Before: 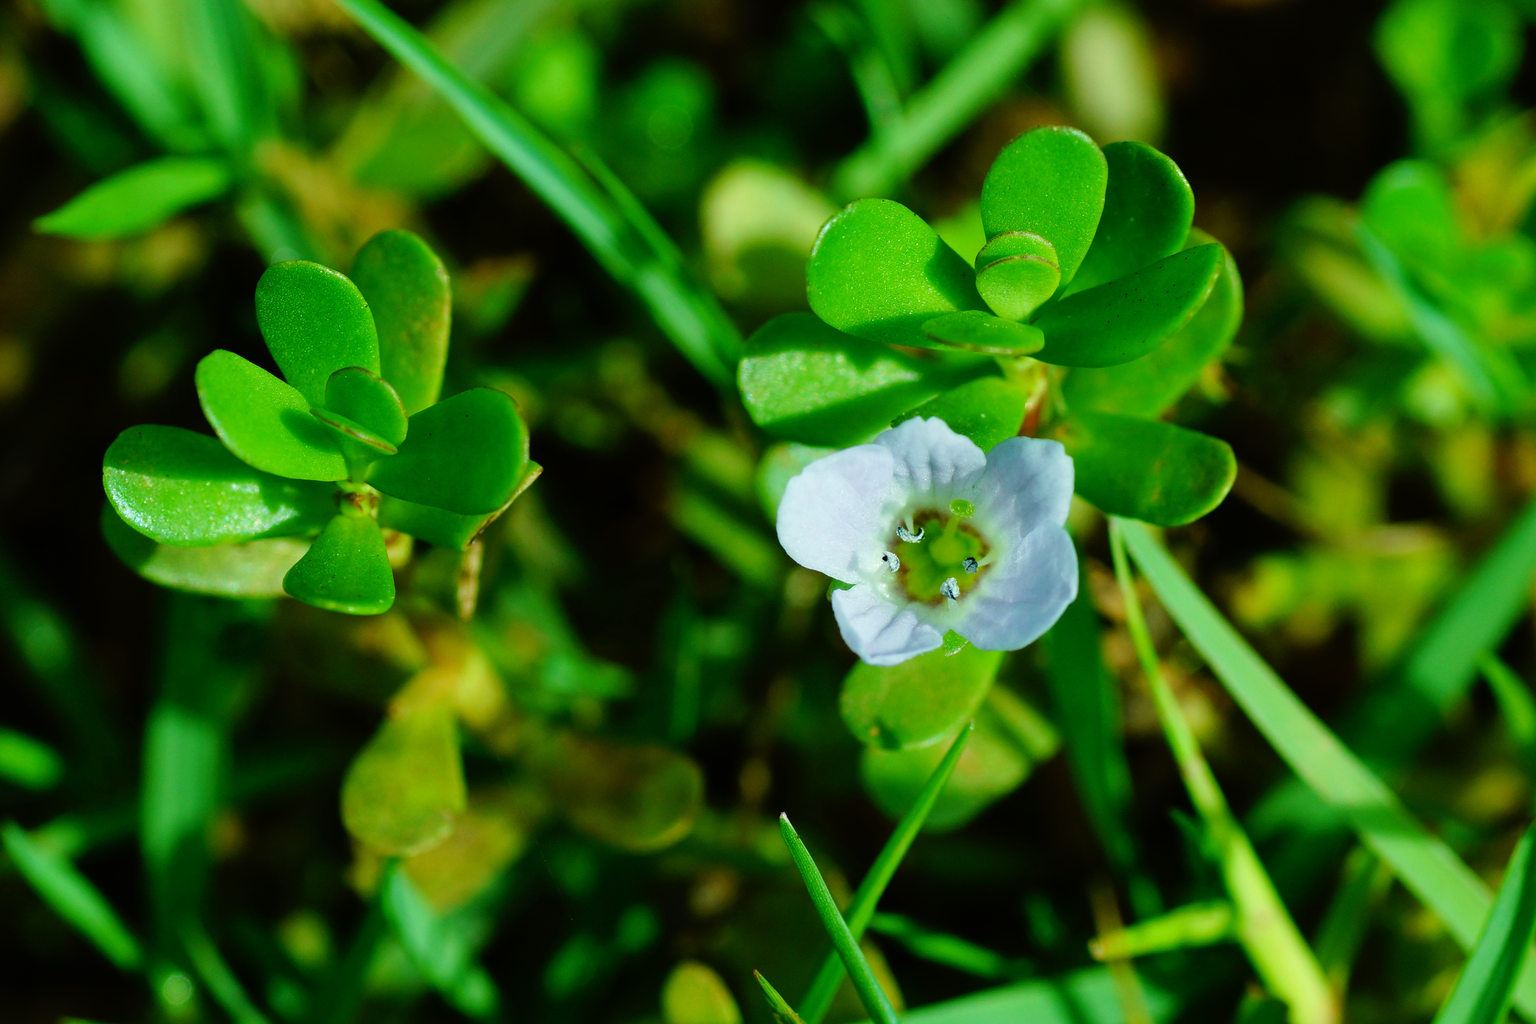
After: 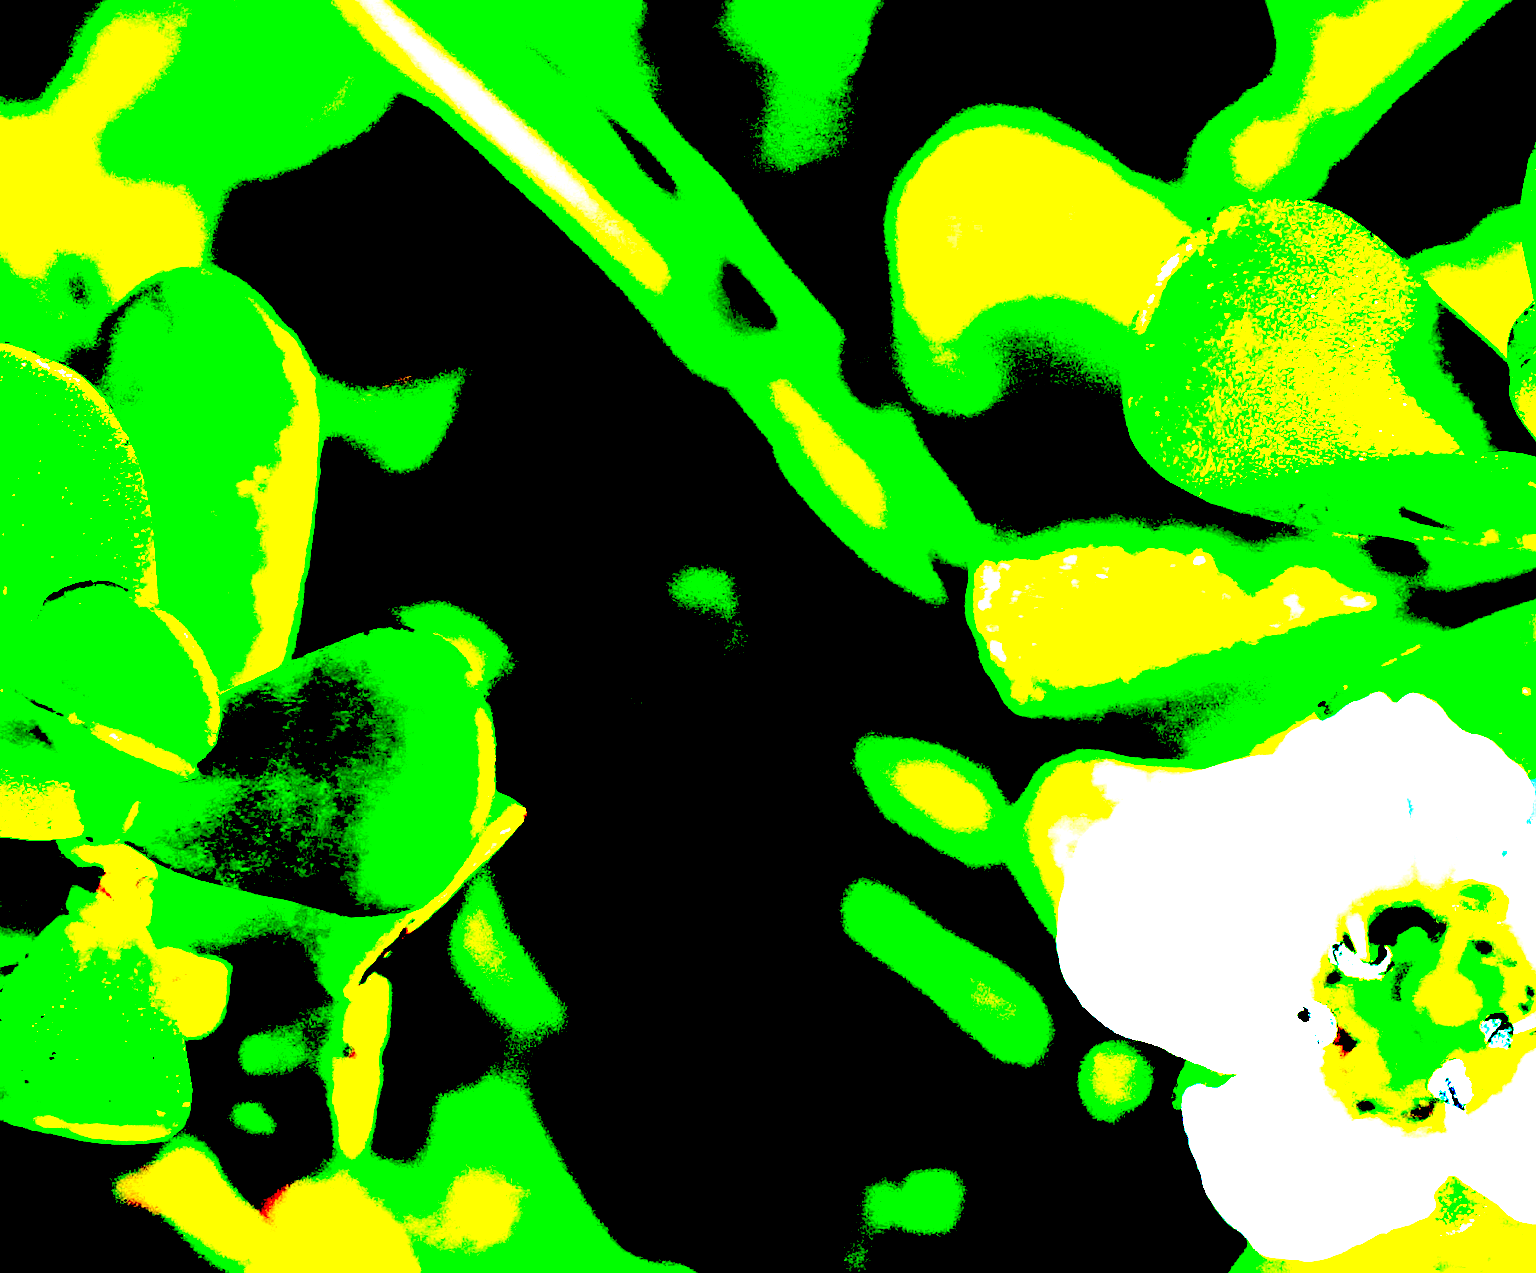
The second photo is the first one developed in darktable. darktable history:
color correction: highlights a* 10.32, highlights b* 14.66, shadows a* -9.59, shadows b* -15.02
crop: left 20.248%, top 10.86%, right 35.675%, bottom 34.321%
exposure: black level correction 0.1, exposure 3 EV, compensate highlight preservation false
